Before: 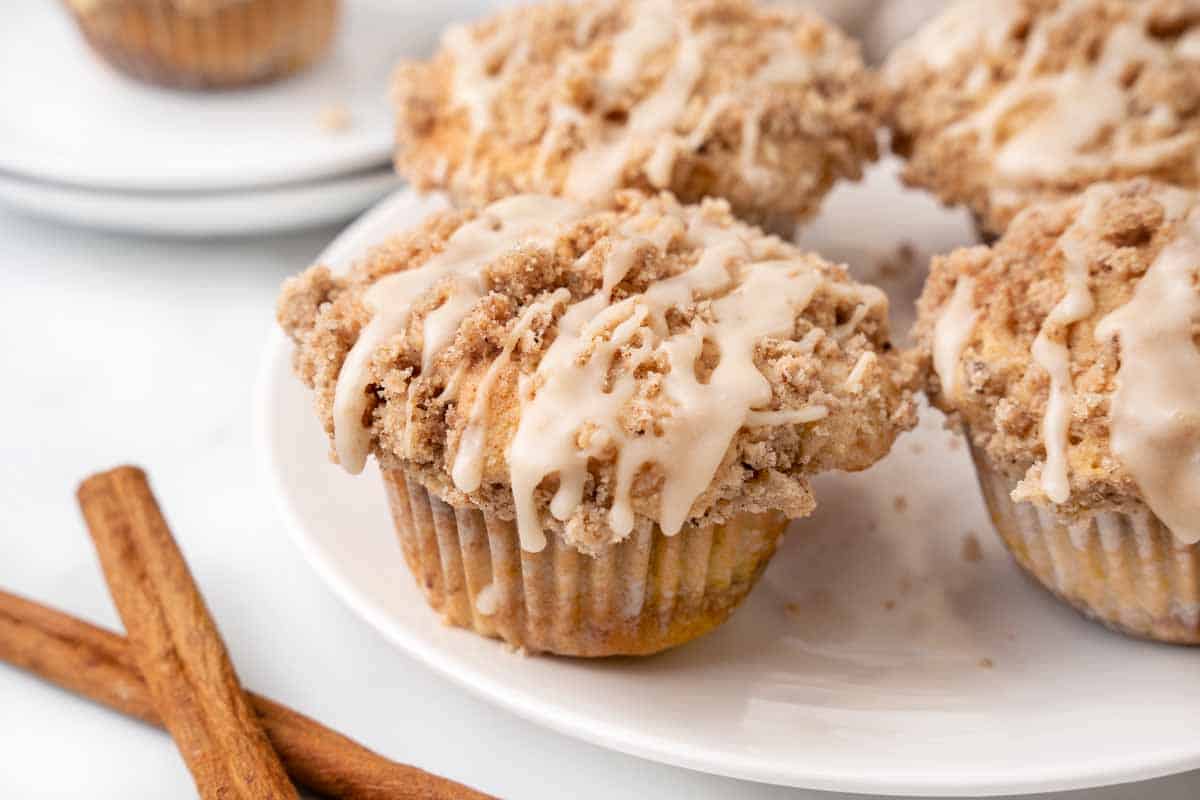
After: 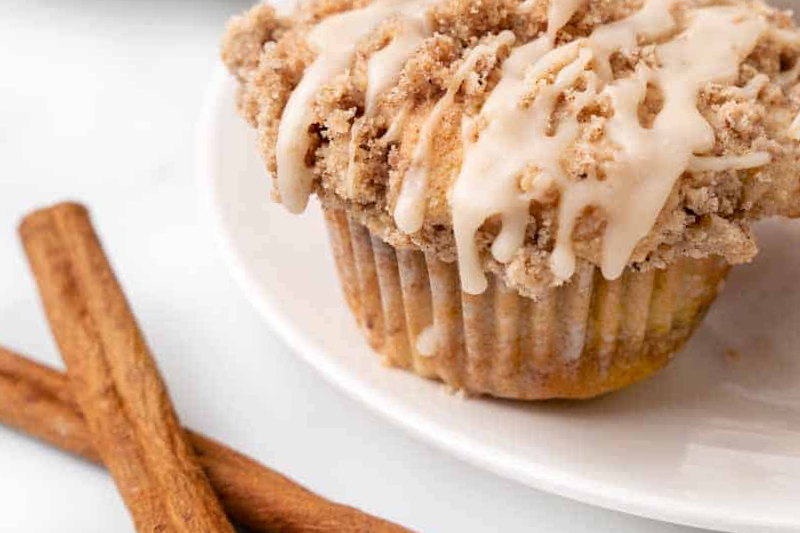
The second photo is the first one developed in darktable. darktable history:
rotate and perspective: automatic cropping off
crop and rotate: angle -0.82°, left 3.85%, top 31.828%, right 27.992%
exposure: compensate highlight preservation false
